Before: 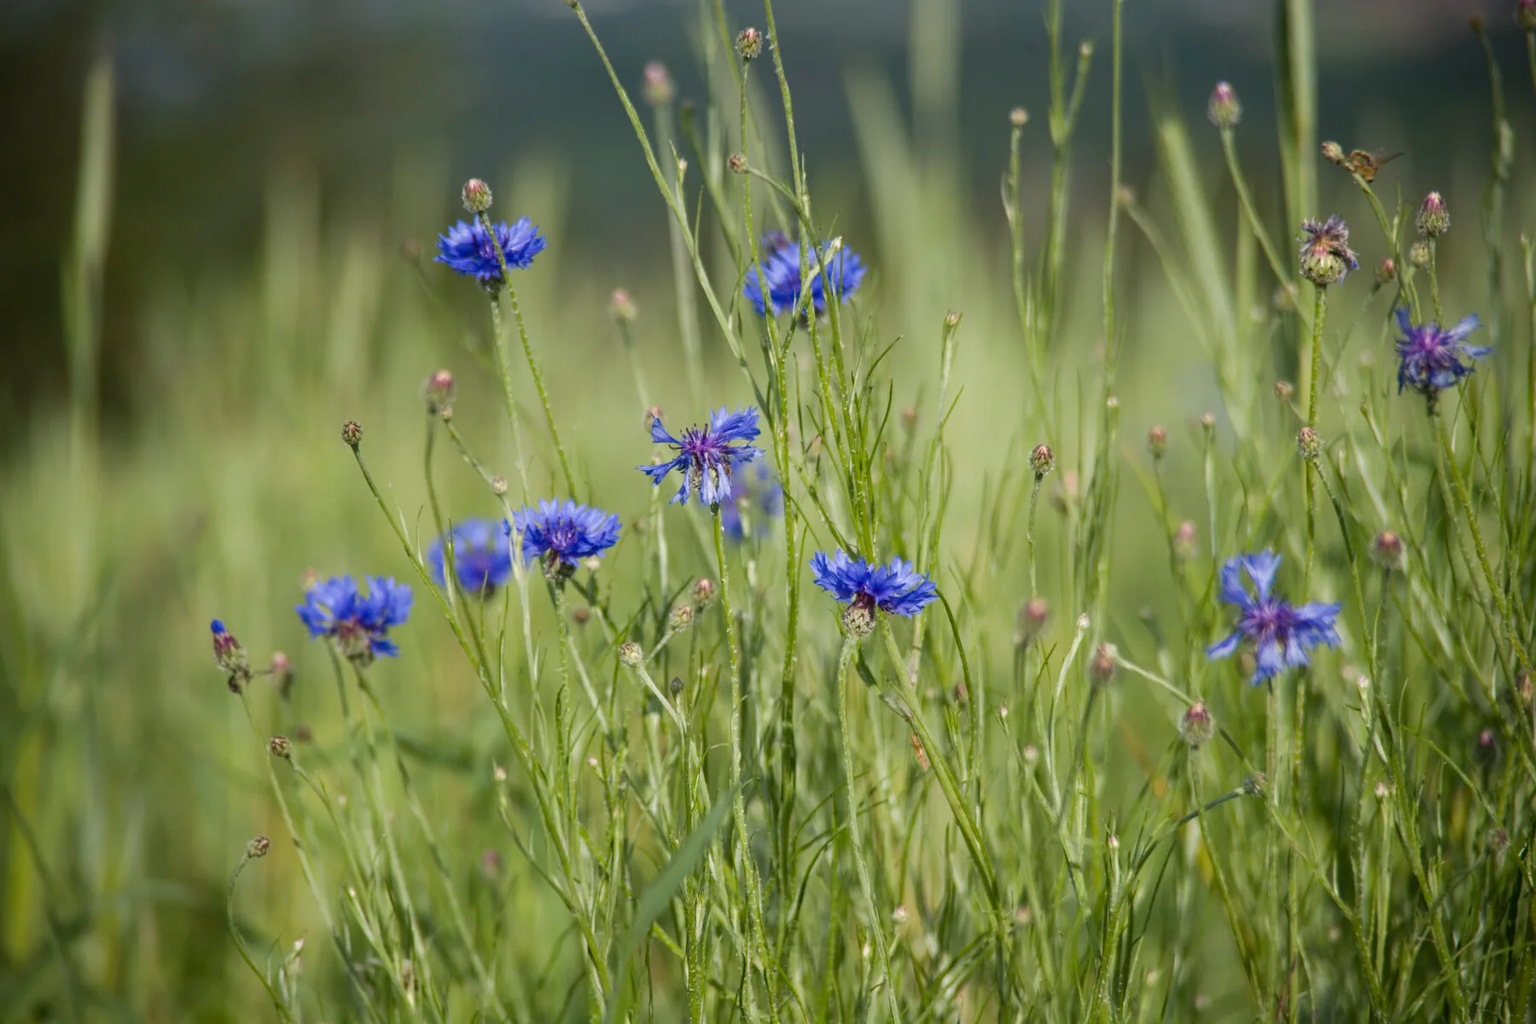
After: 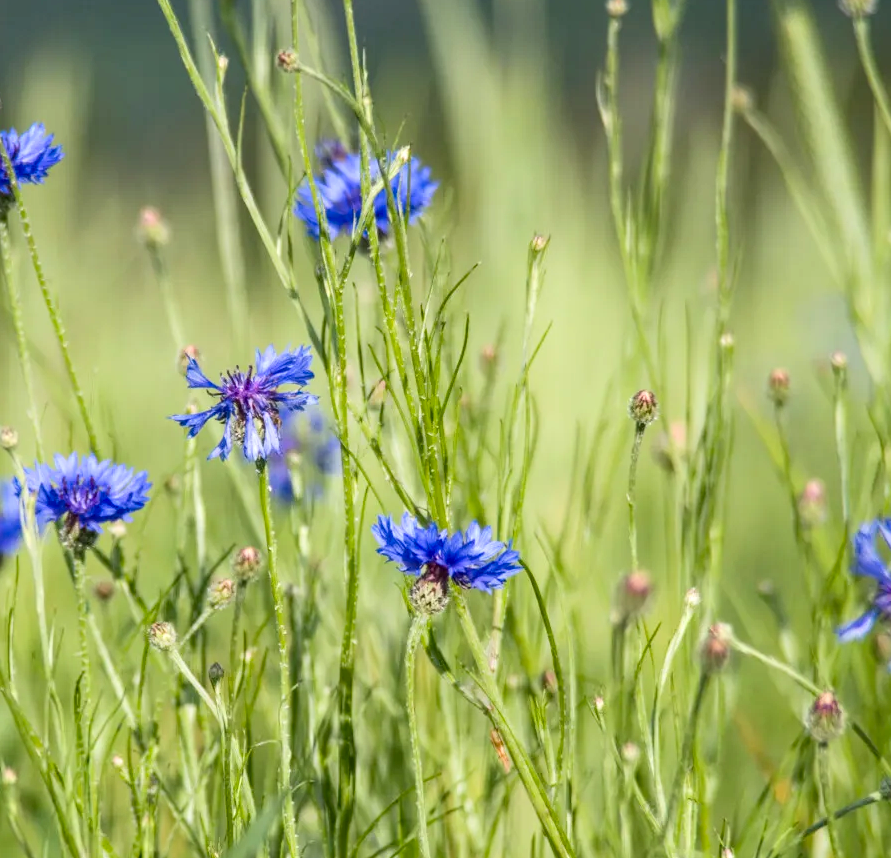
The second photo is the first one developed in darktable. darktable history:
local contrast: on, module defaults
contrast brightness saturation: contrast 0.203, brightness 0.156, saturation 0.222
crop: left 32.059%, top 10.987%, right 18.426%, bottom 17.495%
